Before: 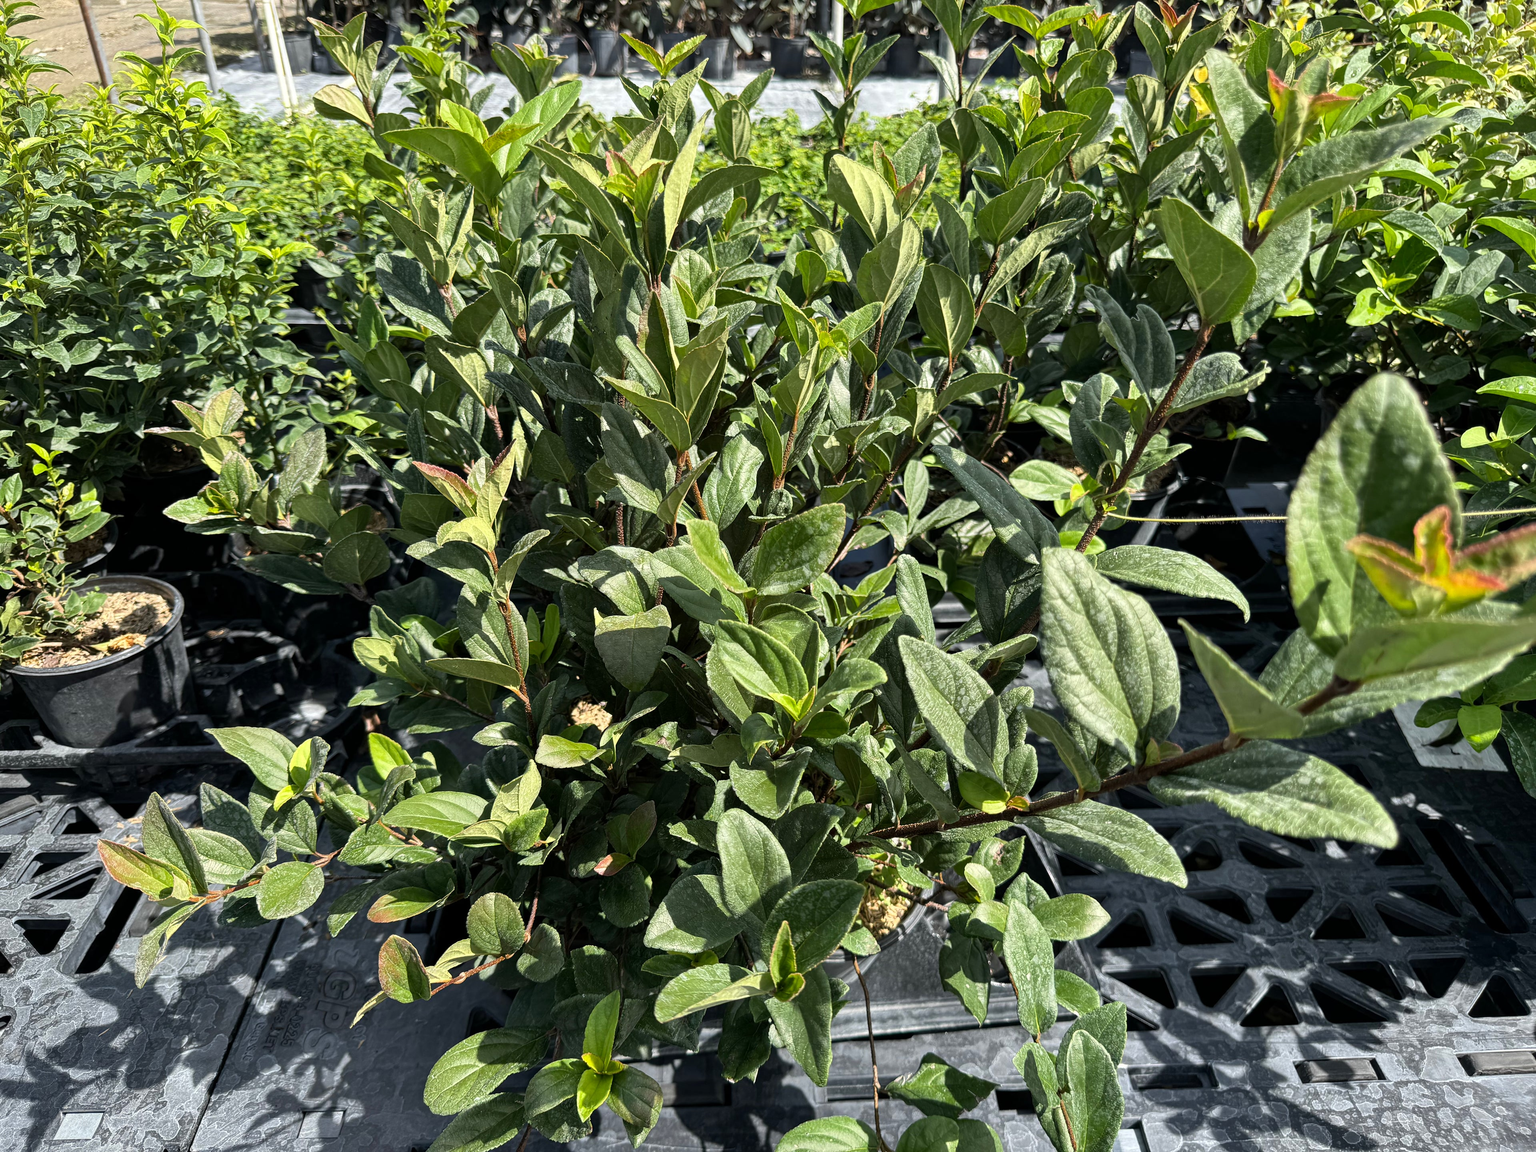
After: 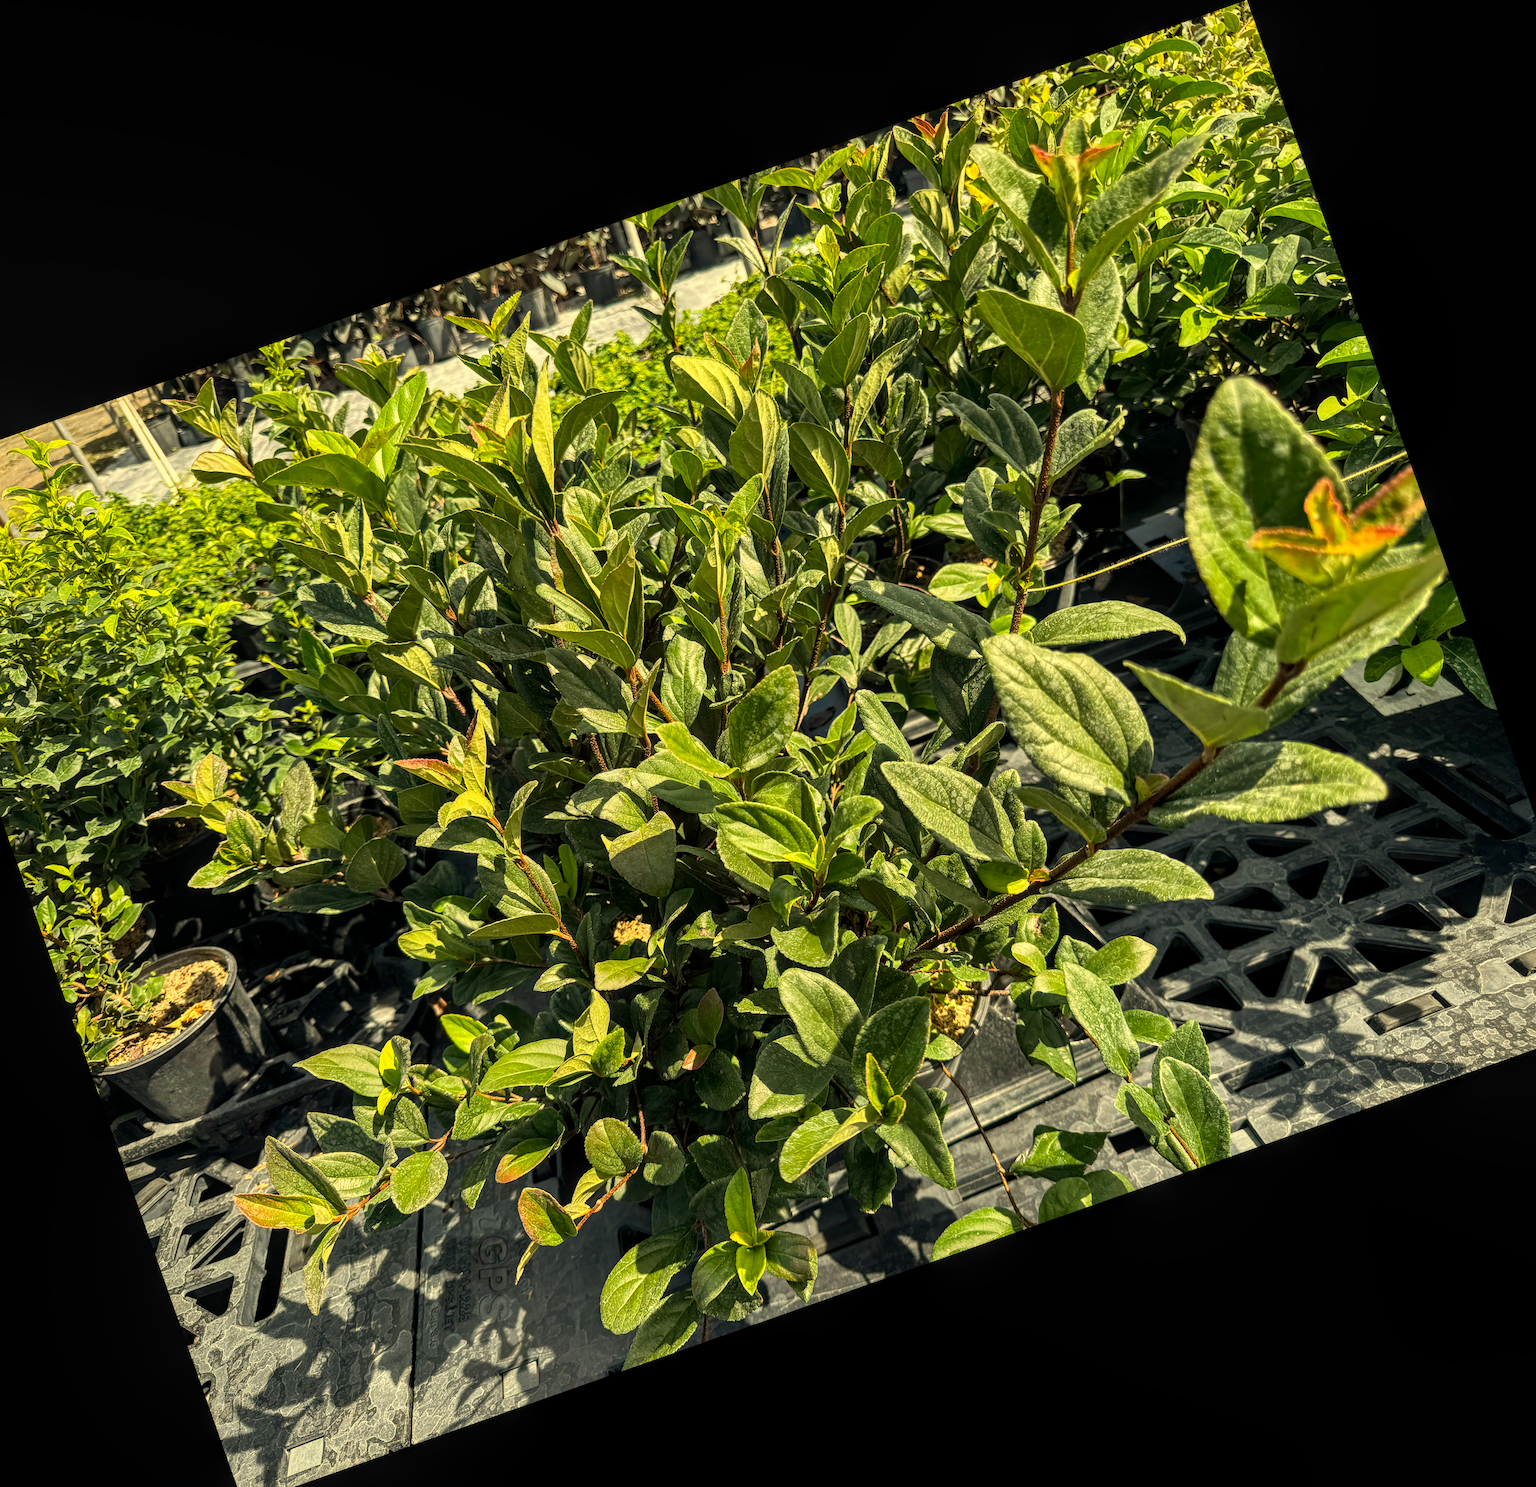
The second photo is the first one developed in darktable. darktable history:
color balance rgb: perceptual saturation grading › global saturation 20%, global vibrance 10%
local contrast: on, module defaults
crop and rotate: angle 19.43°, left 6.812%, right 4.125%, bottom 1.087%
white balance: red 1.08, blue 0.791
